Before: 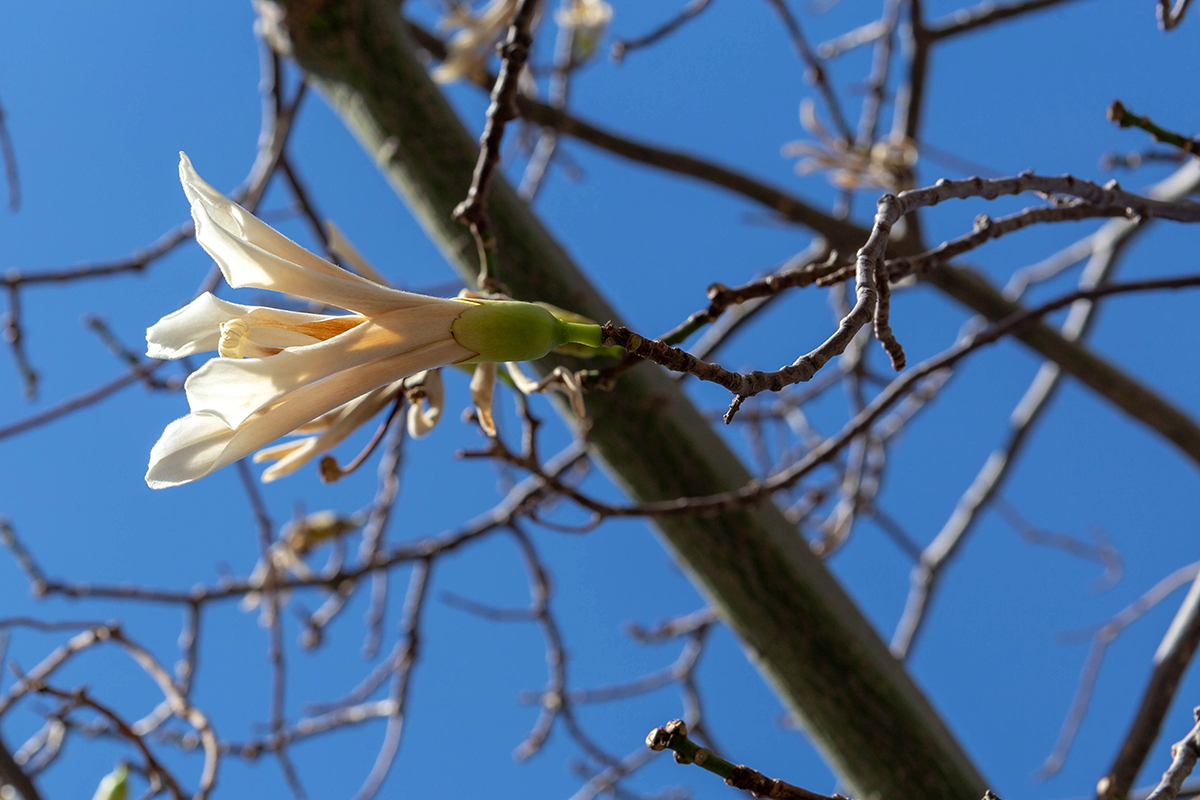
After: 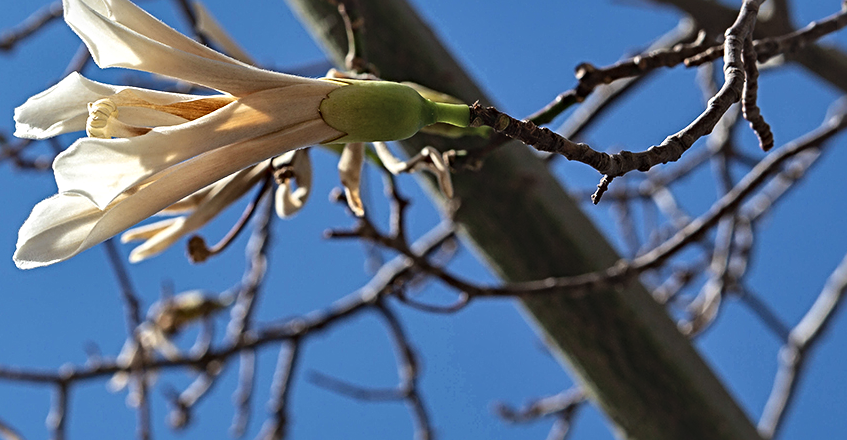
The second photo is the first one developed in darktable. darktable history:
exposure: black level correction -0.013, exposure -0.19 EV, compensate exposure bias true, compensate highlight preservation false
crop: left 11.036%, top 27.613%, right 18.324%, bottom 17.291%
sharpen: radius 3.983
local contrast: mode bilateral grid, contrast 50, coarseness 50, detail 150%, midtone range 0.2
